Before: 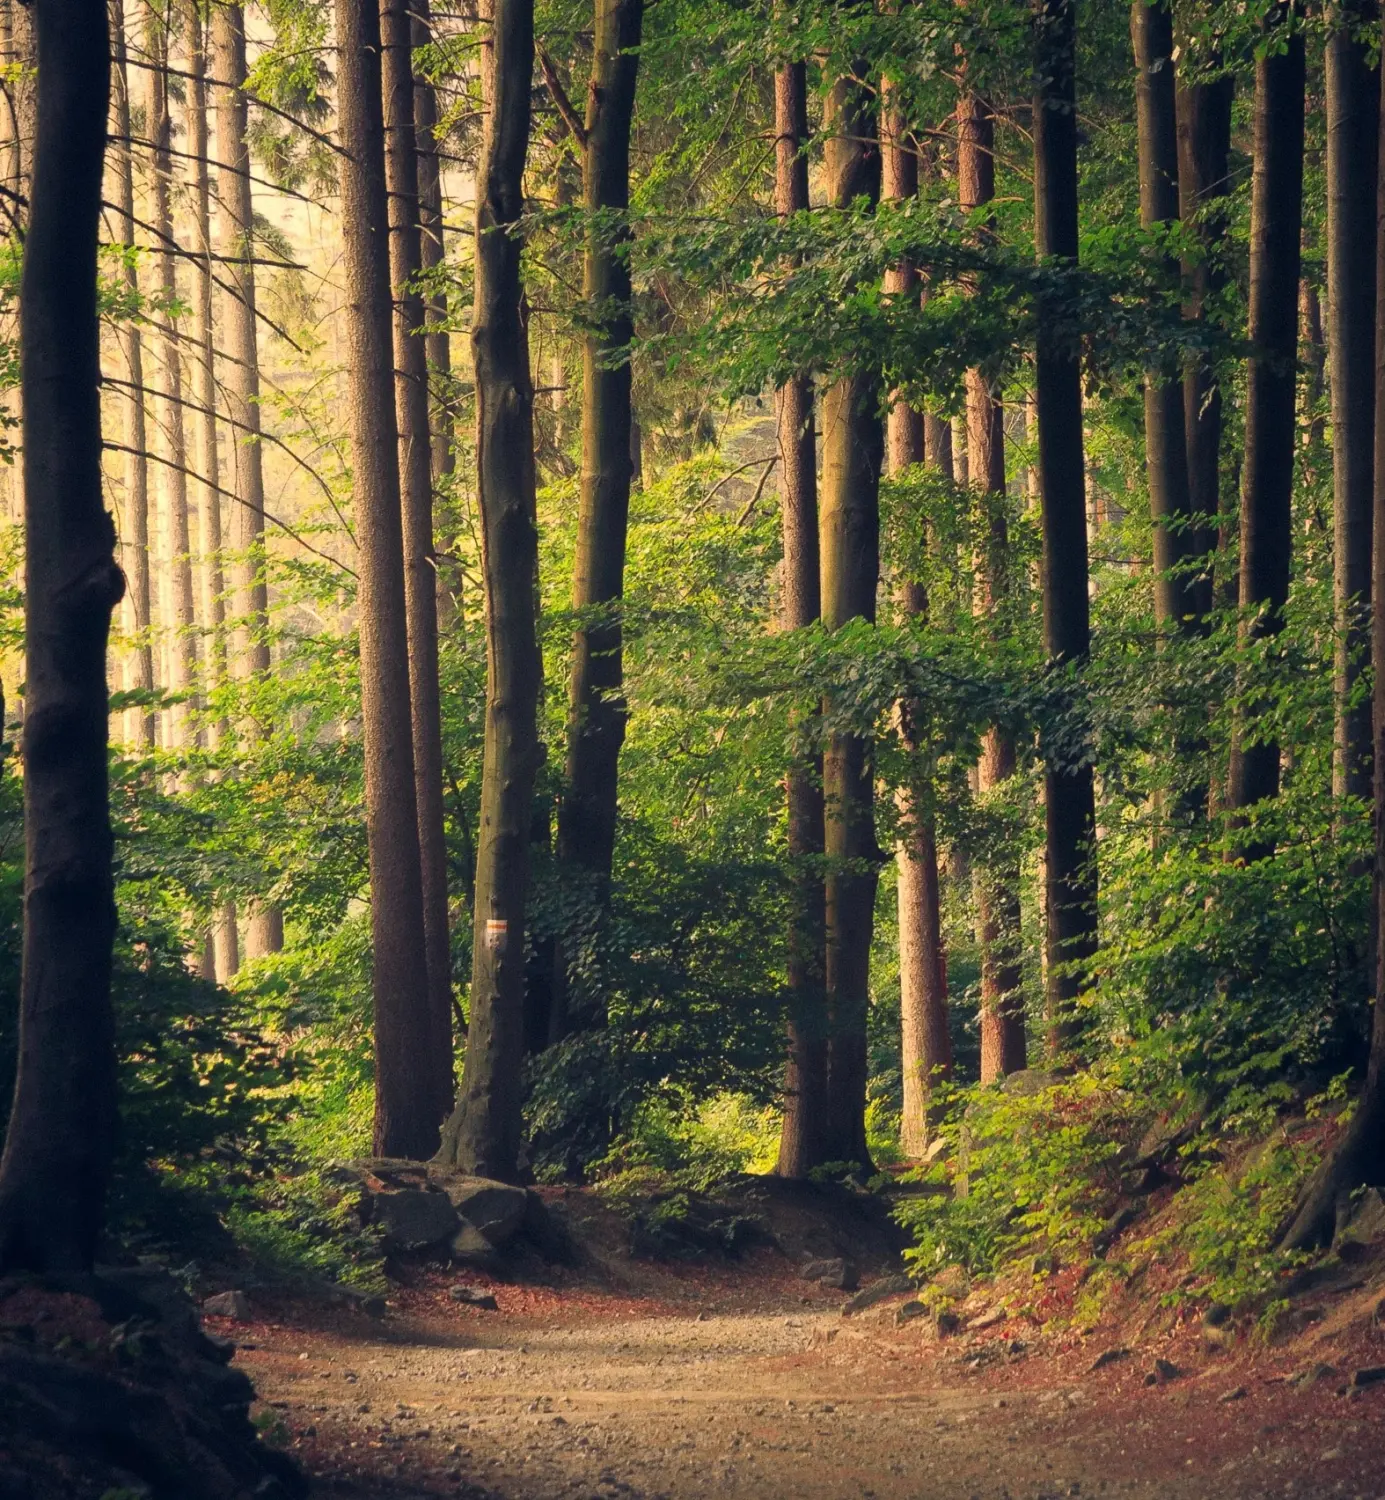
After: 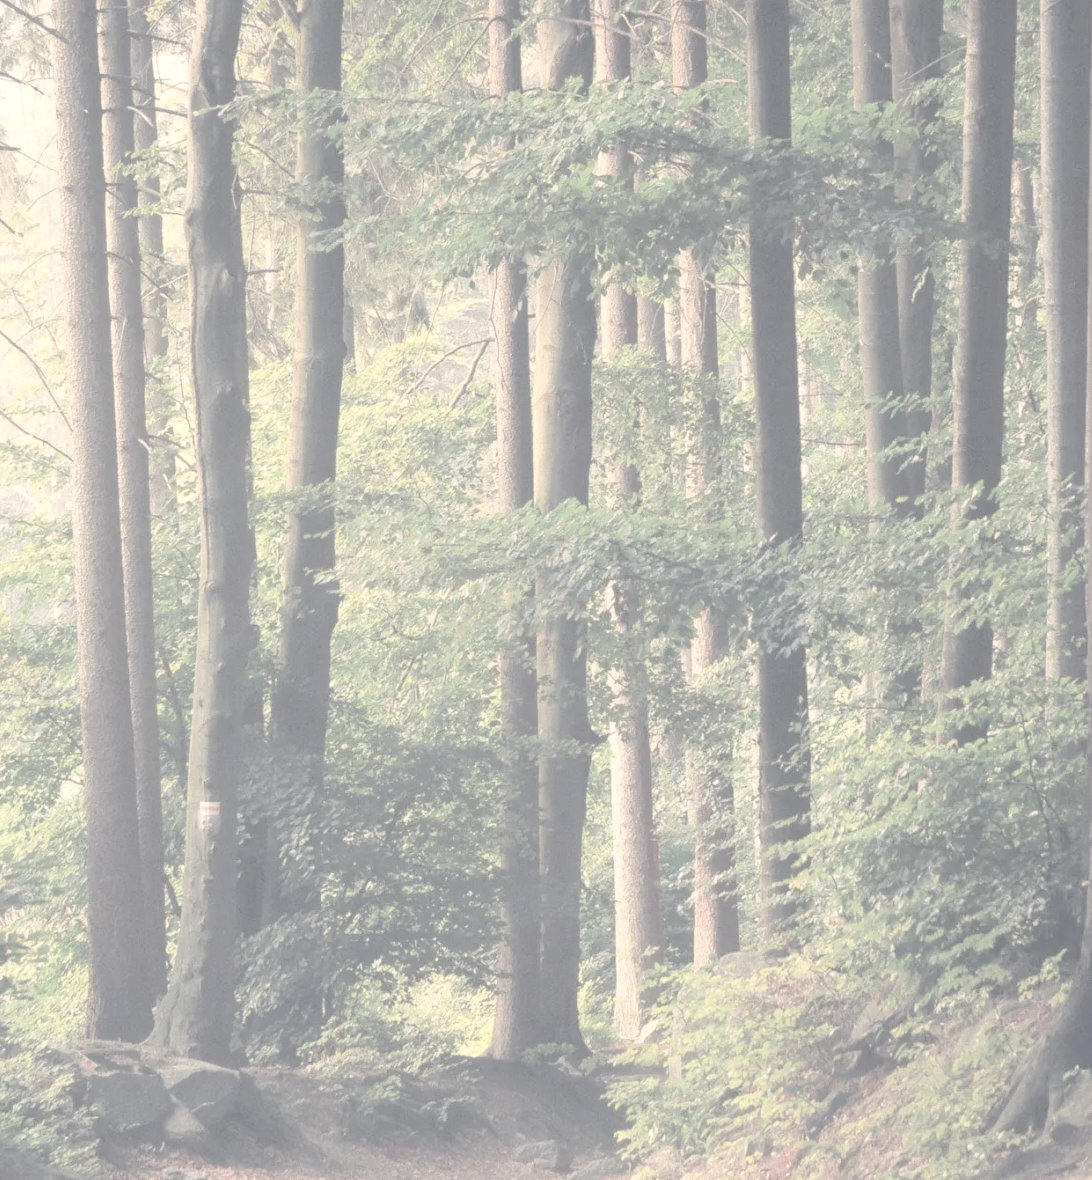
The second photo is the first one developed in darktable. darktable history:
exposure: black level correction 0, exposure 1.2 EV, compensate exposure bias true, compensate highlight preservation false
crop and rotate: left 20.74%, top 7.912%, right 0.375%, bottom 13.378%
contrast brightness saturation: contrast -0.32, brightness 0.75, saturation -0.78
